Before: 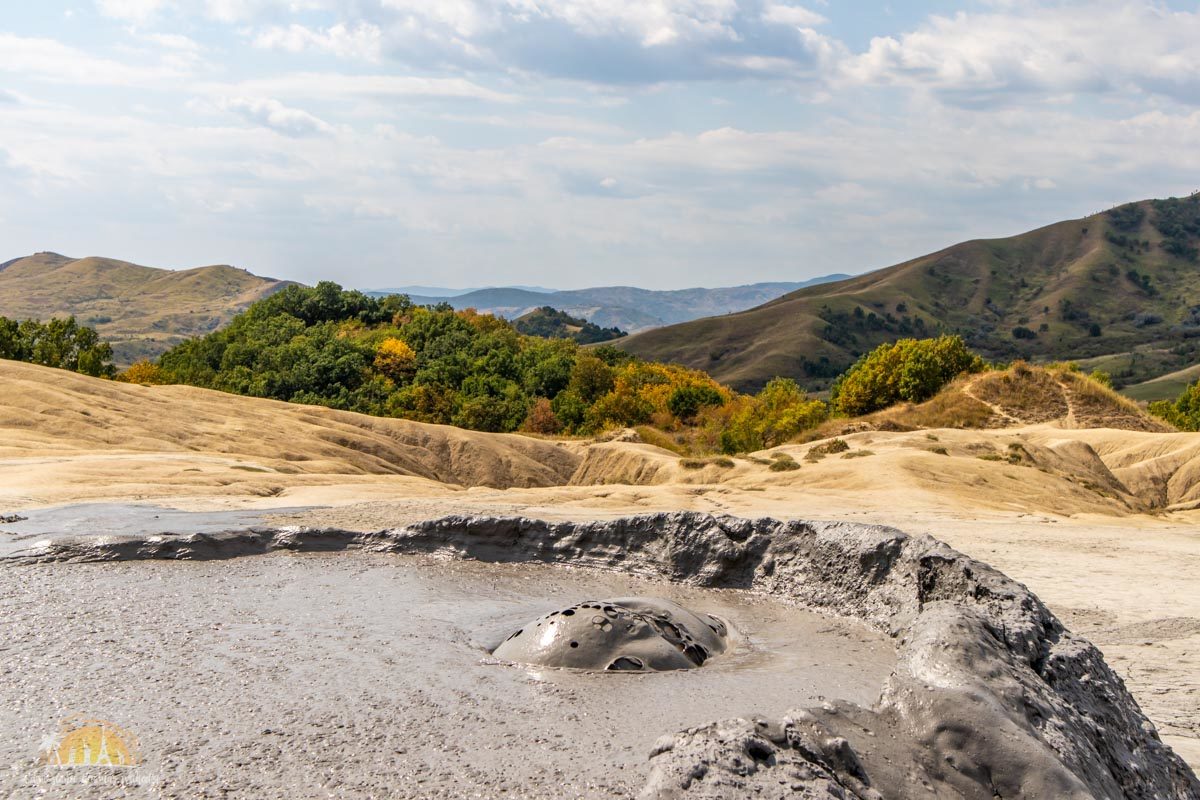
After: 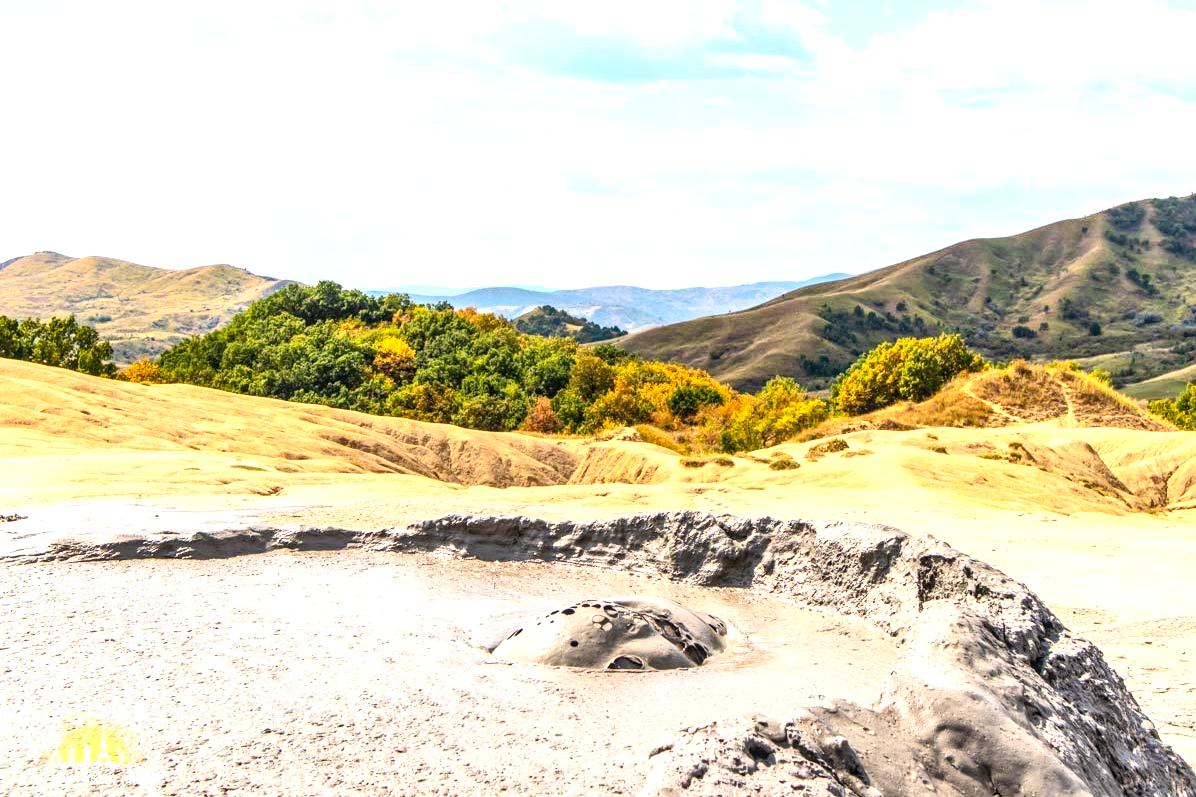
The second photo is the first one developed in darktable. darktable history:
tone equalizer: mask exposure compensation -0.503 EV
crop: top 0.221%, bottom 0.132%
exposure: black level correction 0, exposure 1.097 EV, compensate exposure bias true, compensate highlight preservation false
local contrast: on, module defaults
shadows and highlights: shadows 52.25, highlights -28.68, highlights color adjustment 89%, soften with gaussian
contrast brightness saturation: contrast 0.205, brightness 0.156, saturation 0.219
